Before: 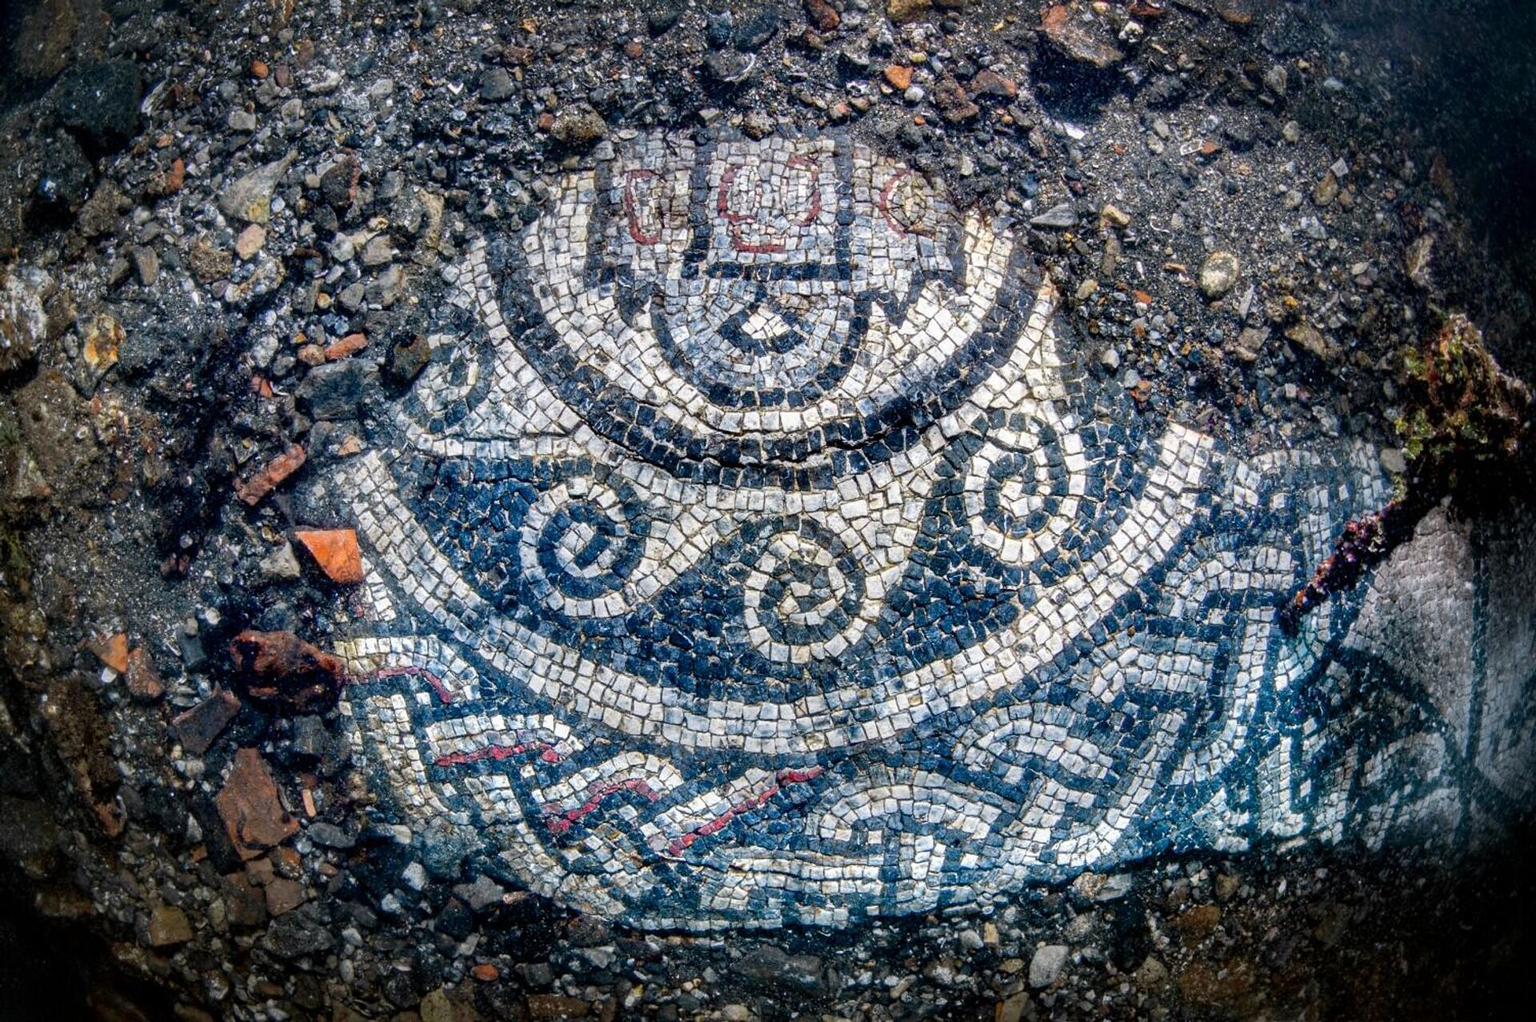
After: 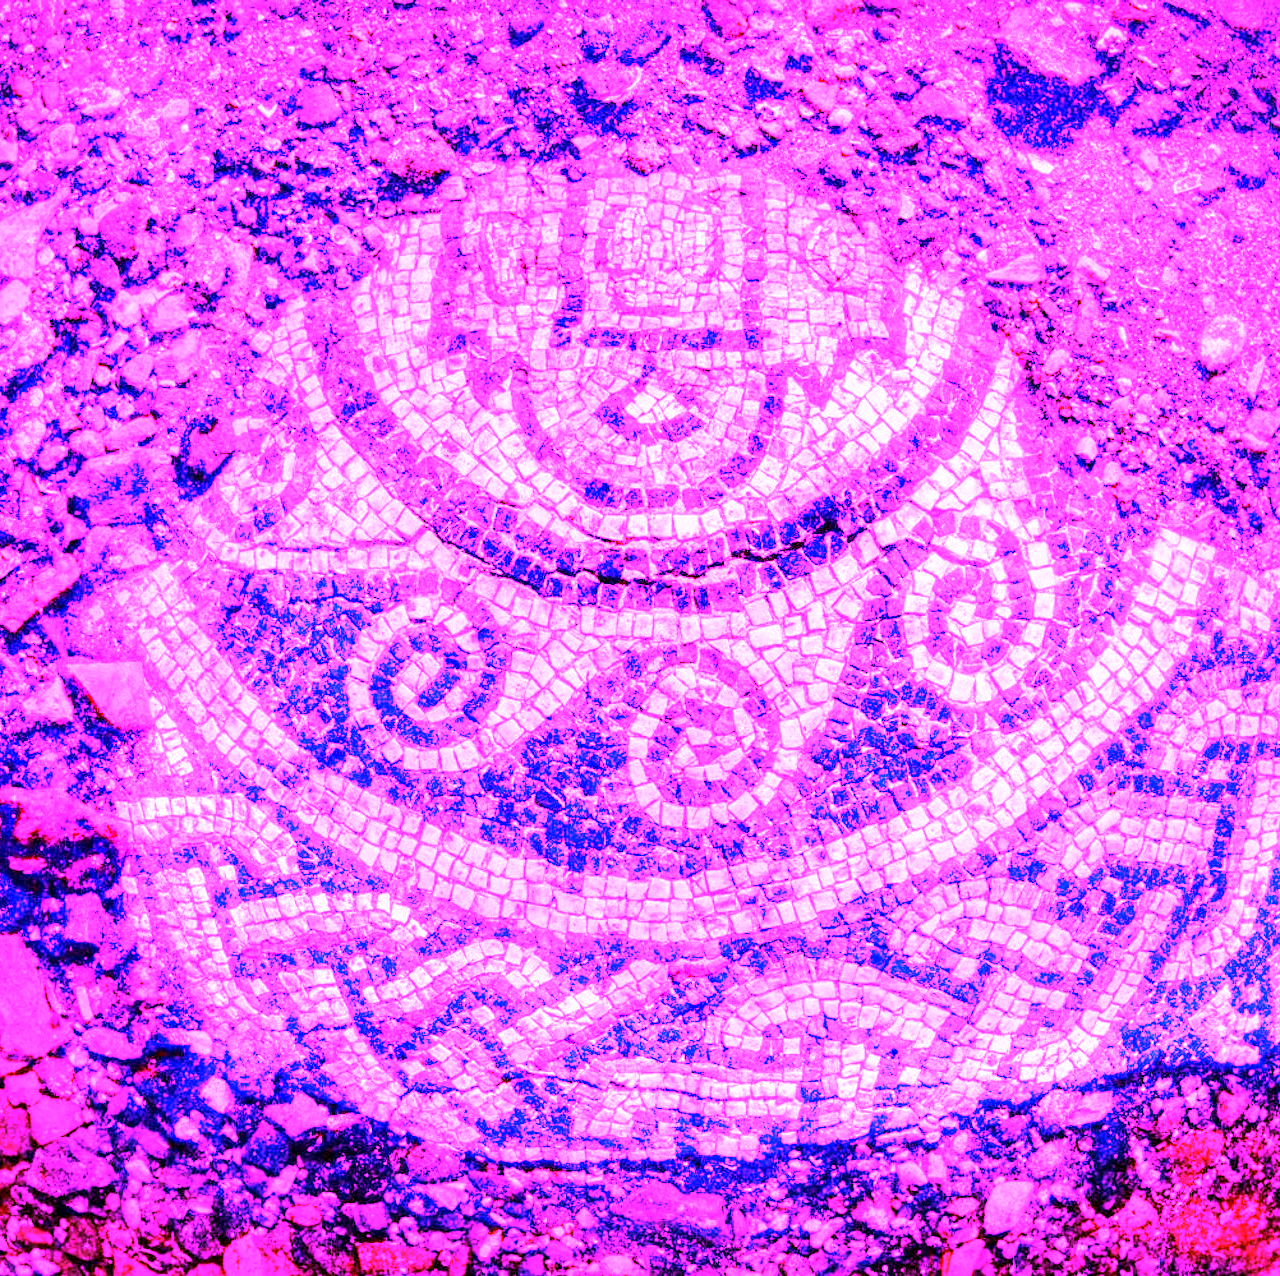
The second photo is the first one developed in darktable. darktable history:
crop and rotate: left 15.754%, right 17.579%
white balance: red 8, blue 8
